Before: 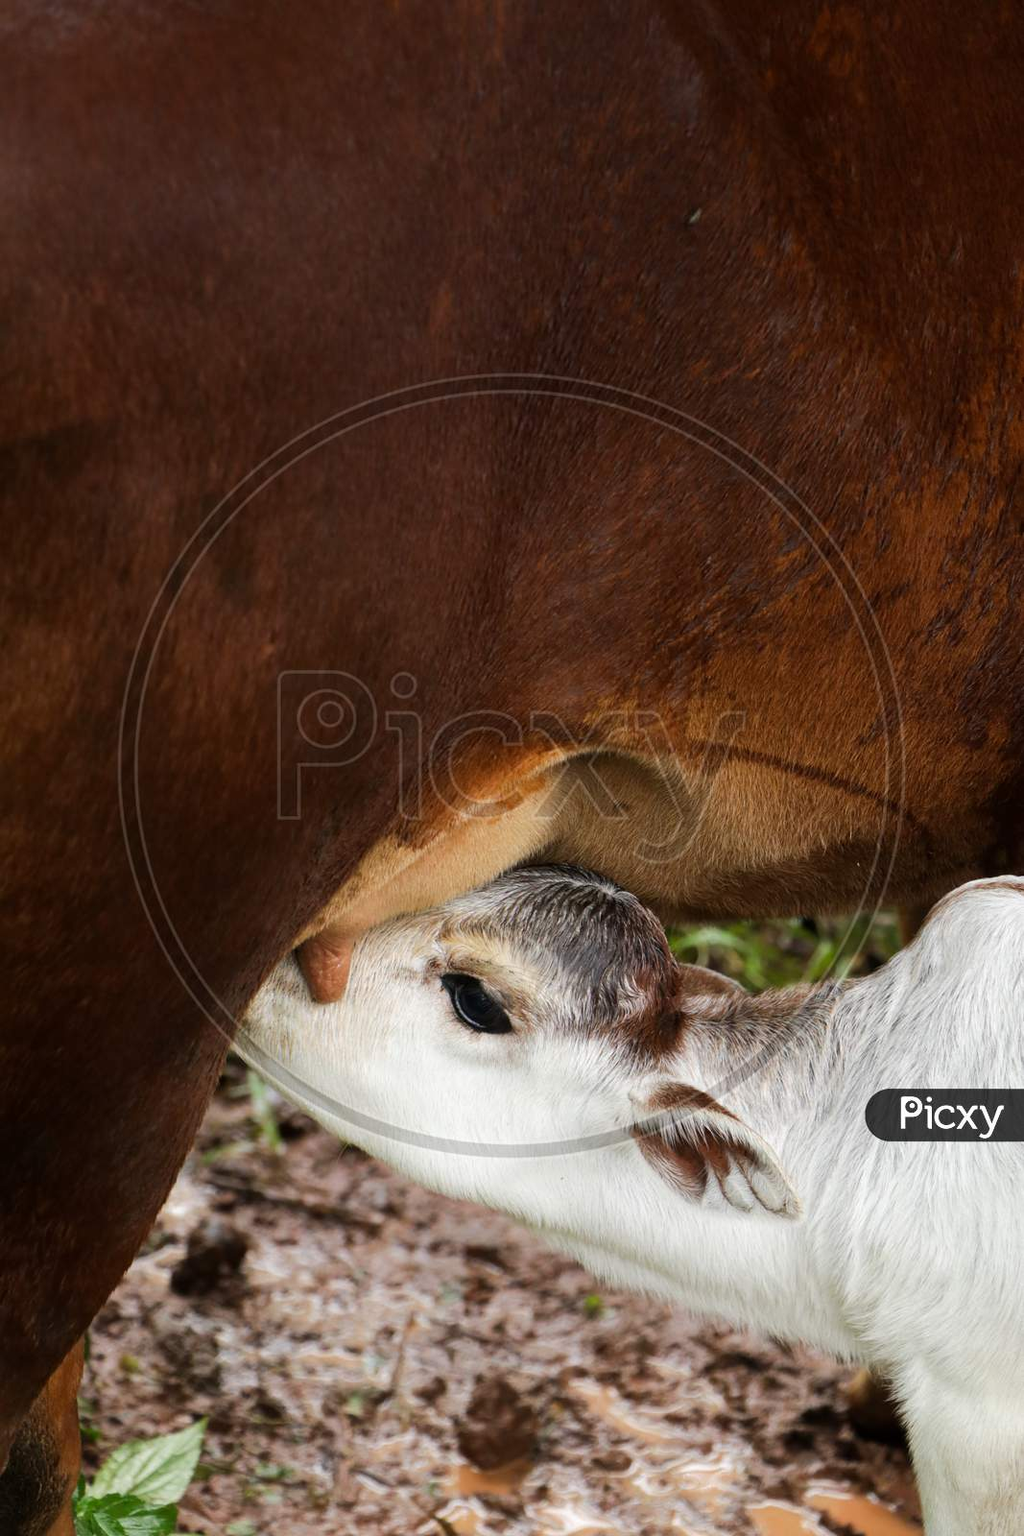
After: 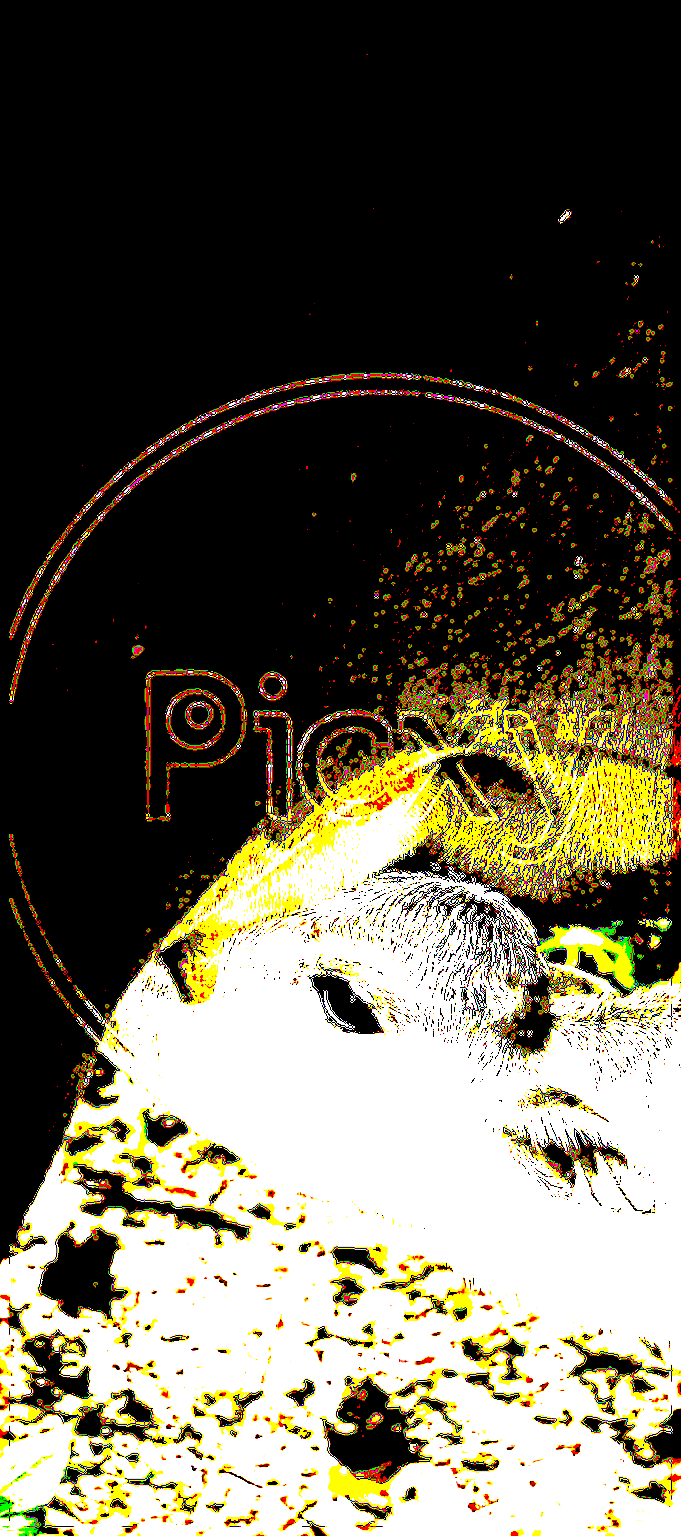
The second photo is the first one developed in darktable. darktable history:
crop and rotate: left 12.841%, right 20.668%
sharpen: radius 4.047, amount 1.984
tone equalizer: -8 EV -1.09 EV, -7 EV -1.01 EV, -6 EV -0.843 EV, -5 EV -0.602 EV, -3 EV 0.597 EV, -2 EV 0.895 EV, -1 EV 1.01 EV, +0 EV 1.07 EV, edges refinement/feathering 500, mask exposure compensation -1.57 EV, preserve details no
exposure: black level correction 0.1, exposure 2.986 EV, compensate highlight preservation false
